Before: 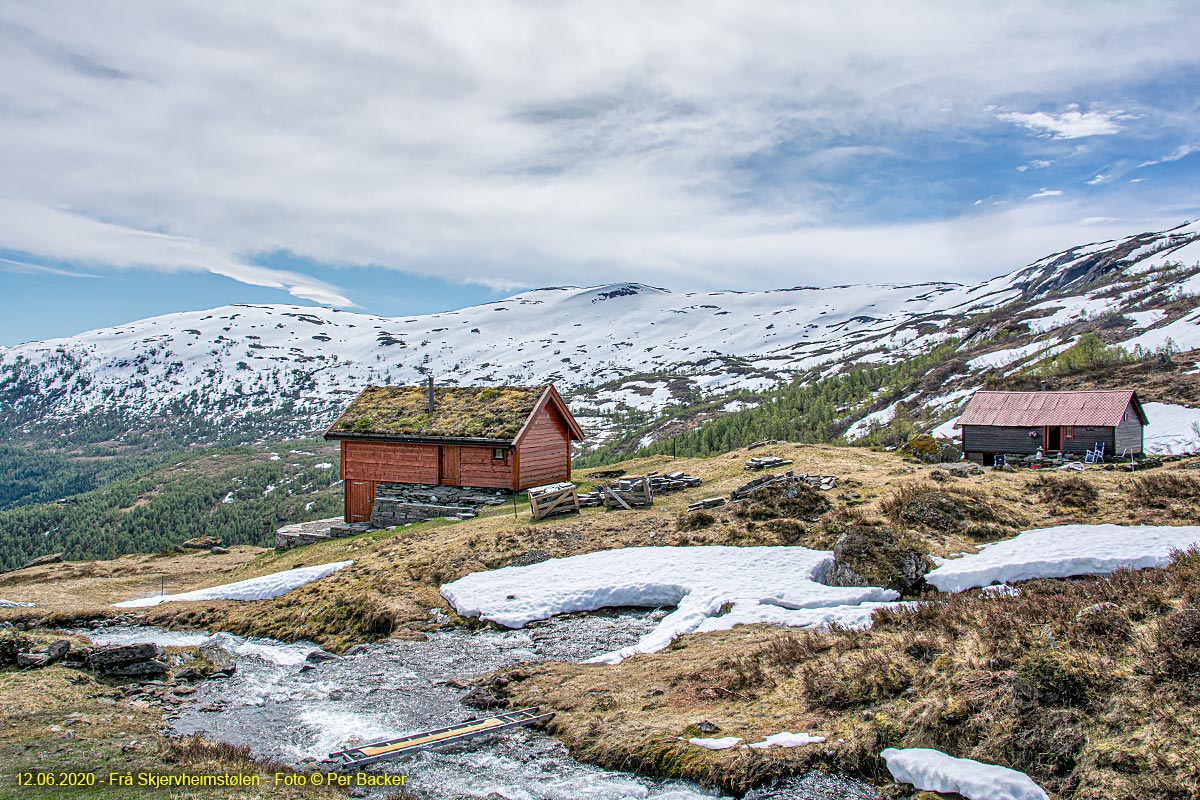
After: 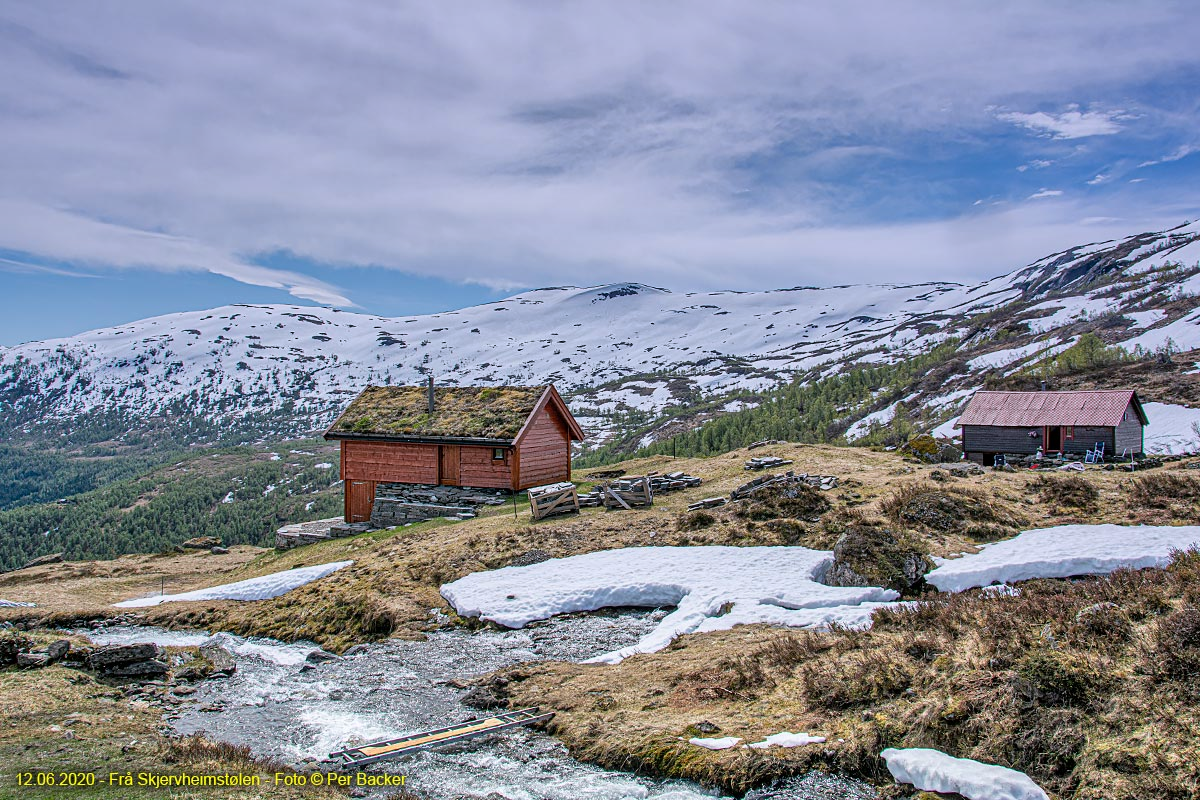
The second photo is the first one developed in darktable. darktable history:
graduated density: hue 238.83°, saturation 50%
